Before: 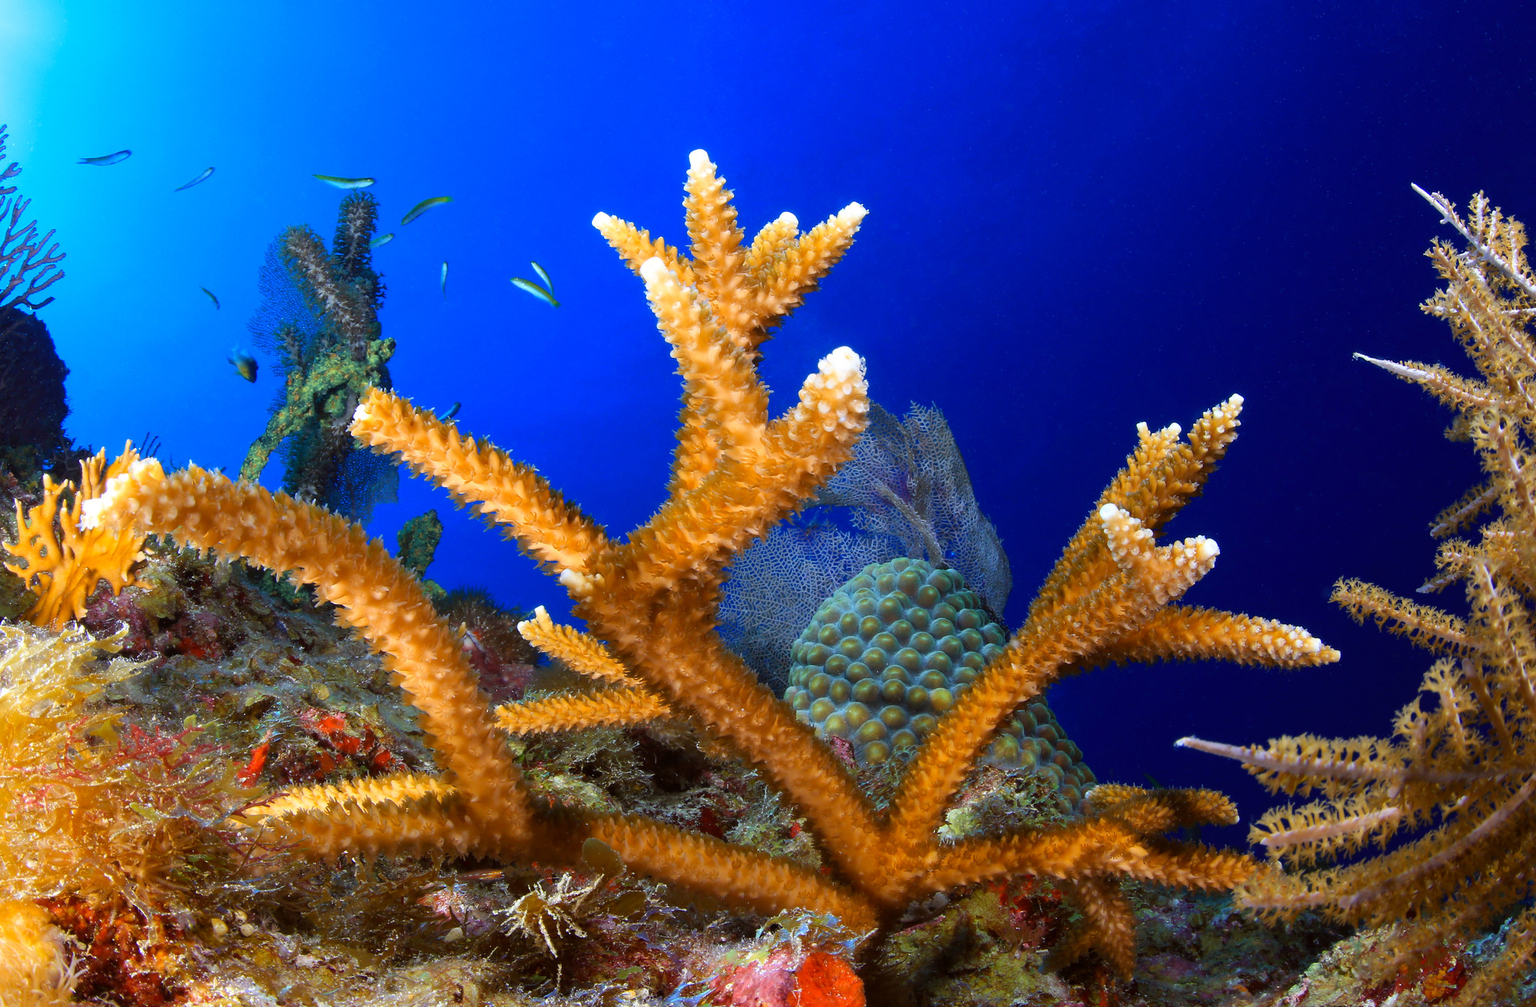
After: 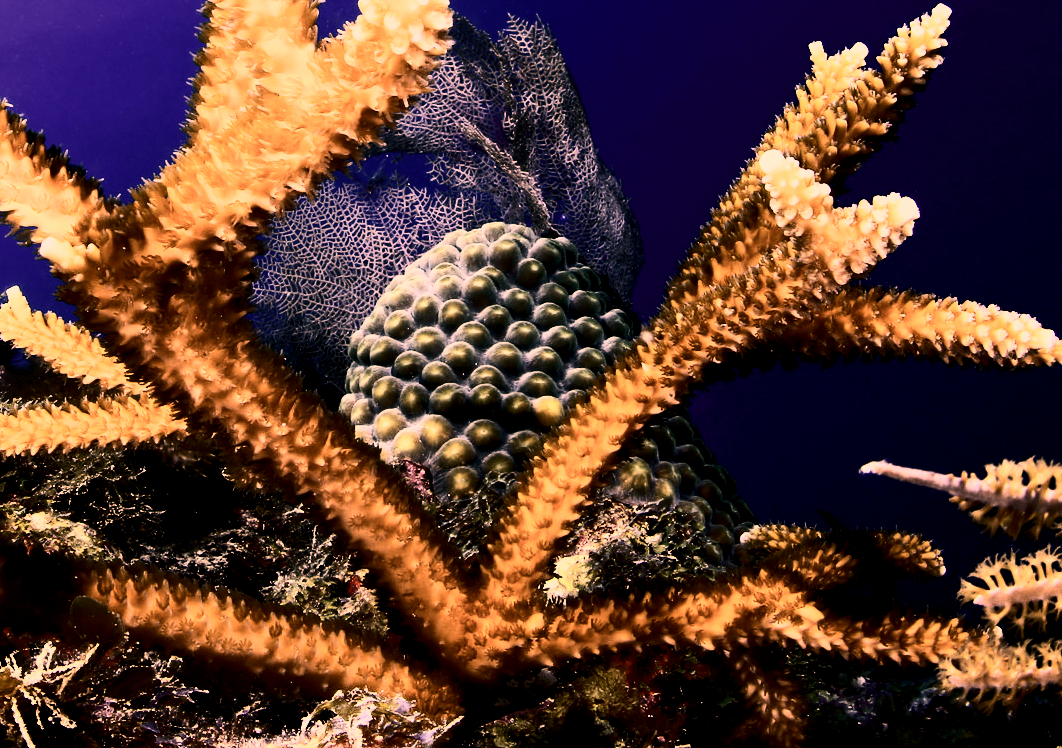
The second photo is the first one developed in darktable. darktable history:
exposure: exposure -0.015 EV, compensate highlight preservation false
contrast brightness saturation: contrast 0.488, saturation -0.088
crop: left 34.538%, top 38.858%, right 13.573%, bottom 5.365%
filmic rgb: black relative exposure -7.58 EV, white relative exposure 4.62 EV, target black luminance 0%, hardness 3.5, latitude 50.46%, contrast 1.037, highlights saturation mix 9.61%, shadows ↔ highlights balance -0.193%
tone equalizer: -8 EV -1.07 EV, -7 EV -0.98 EV, -6 EV -0.873 EV, -5 EV -0.617 EV, -3 EV 0.546 EV, -2 EV 0.884 EV, -1 EV 0.987 EV, +0 EV 1.08 EV, edges refinement/feathering 500, mask exposure compensation -1.57 EV, preserve details no
color correction: highlights a* 39.82, highlights b* 39.58, saturation 0.689
local contrast: highlights 100%, shadows 100%, detail 119%, midtone range 0.2
